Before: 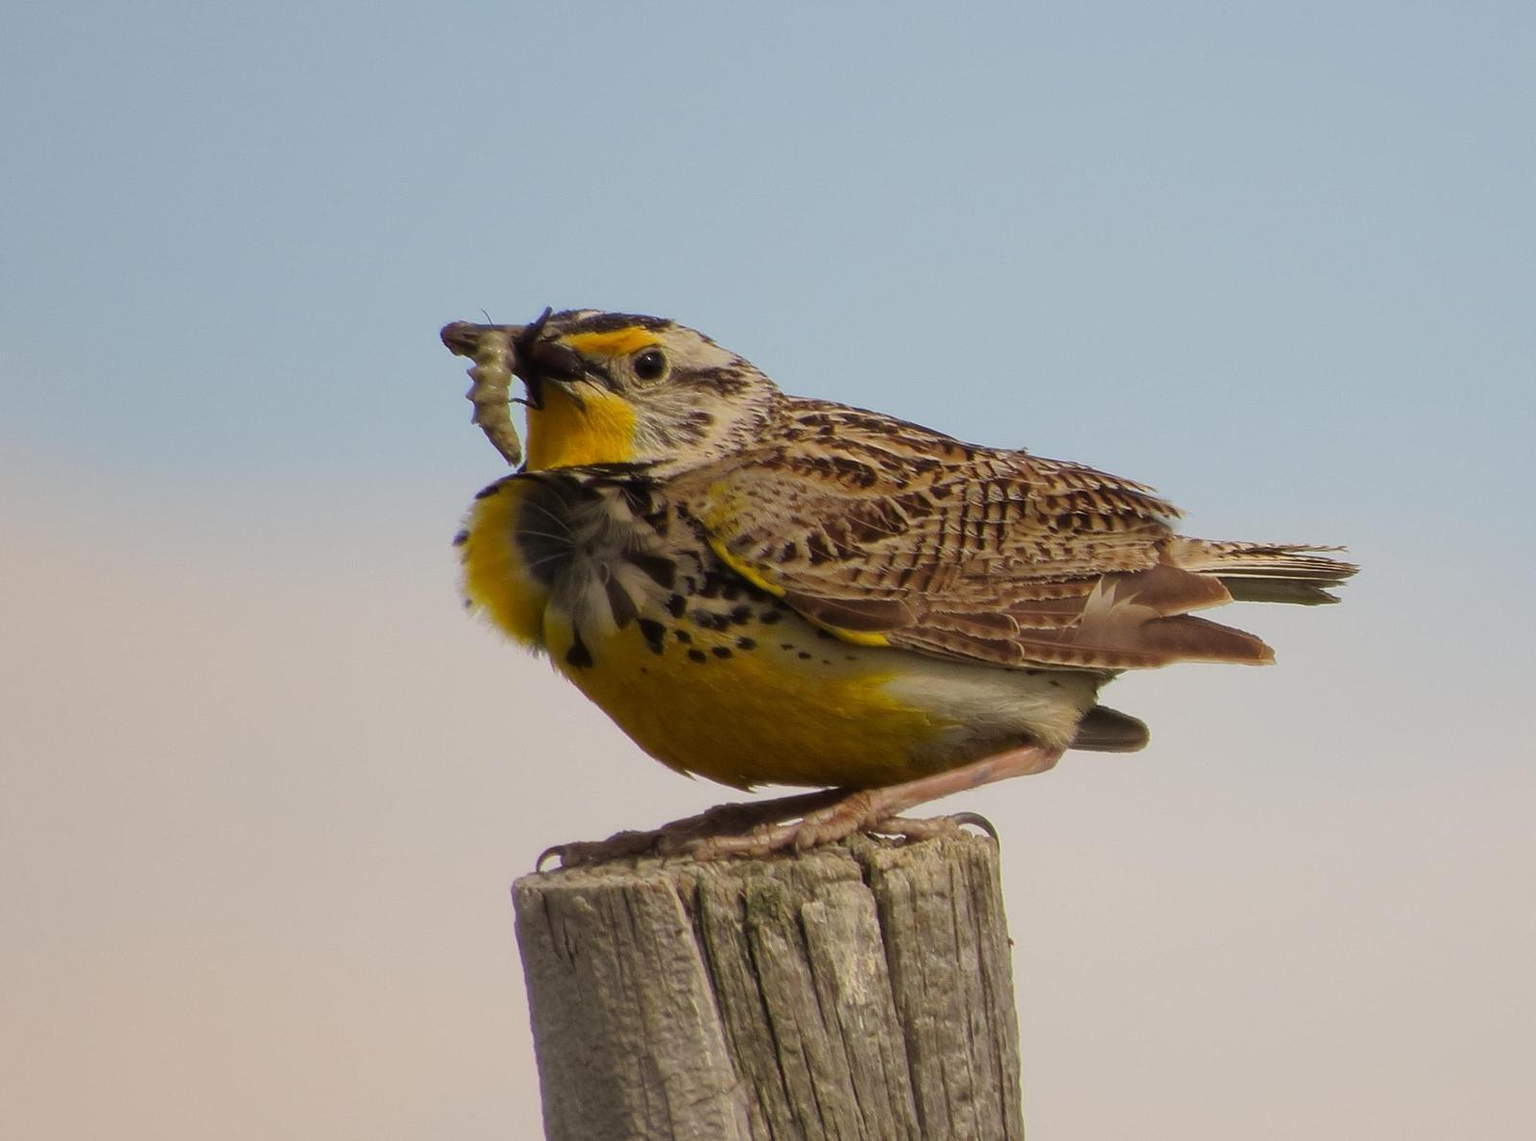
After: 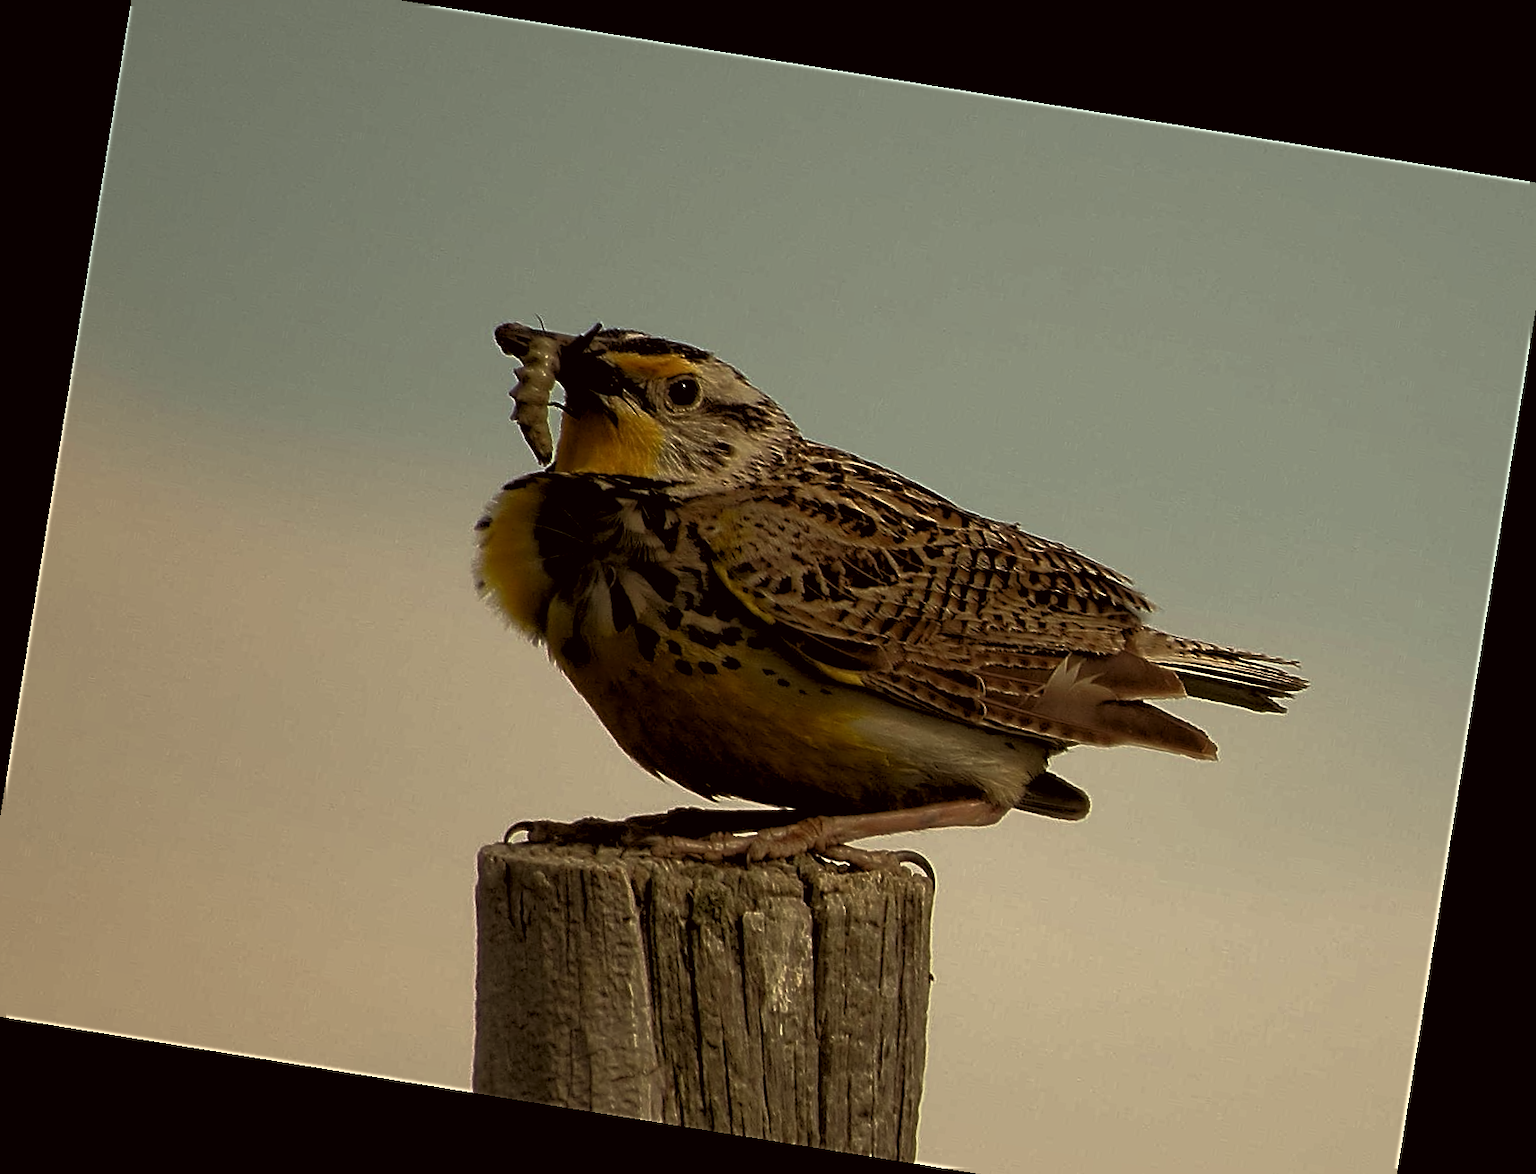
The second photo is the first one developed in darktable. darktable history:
sharpen: radius 2.584, amount 0.688
base curve: curves: ch0 [(0, 0) (0.564, 0.291) (0.802, 0.731) (1, 1)]
color correction: highlights a* -3.28, highlights b* -6.24, shadows a* 3.1, shadows b* 5.19
white balance: red 1.08, blue 0.791
rotate and perspective: rotation 9.12°, automatic cropping off
rgb levels: levels [[0.034, 0.472, 0.904], [0, 0.5, 1], [0, 0.5, 1]]
crop: left 1.964%, top 3.251%, right 1.122%, bottom 4.933%
contrast brightness saturation: contrast 0.15, brightness 0.05
